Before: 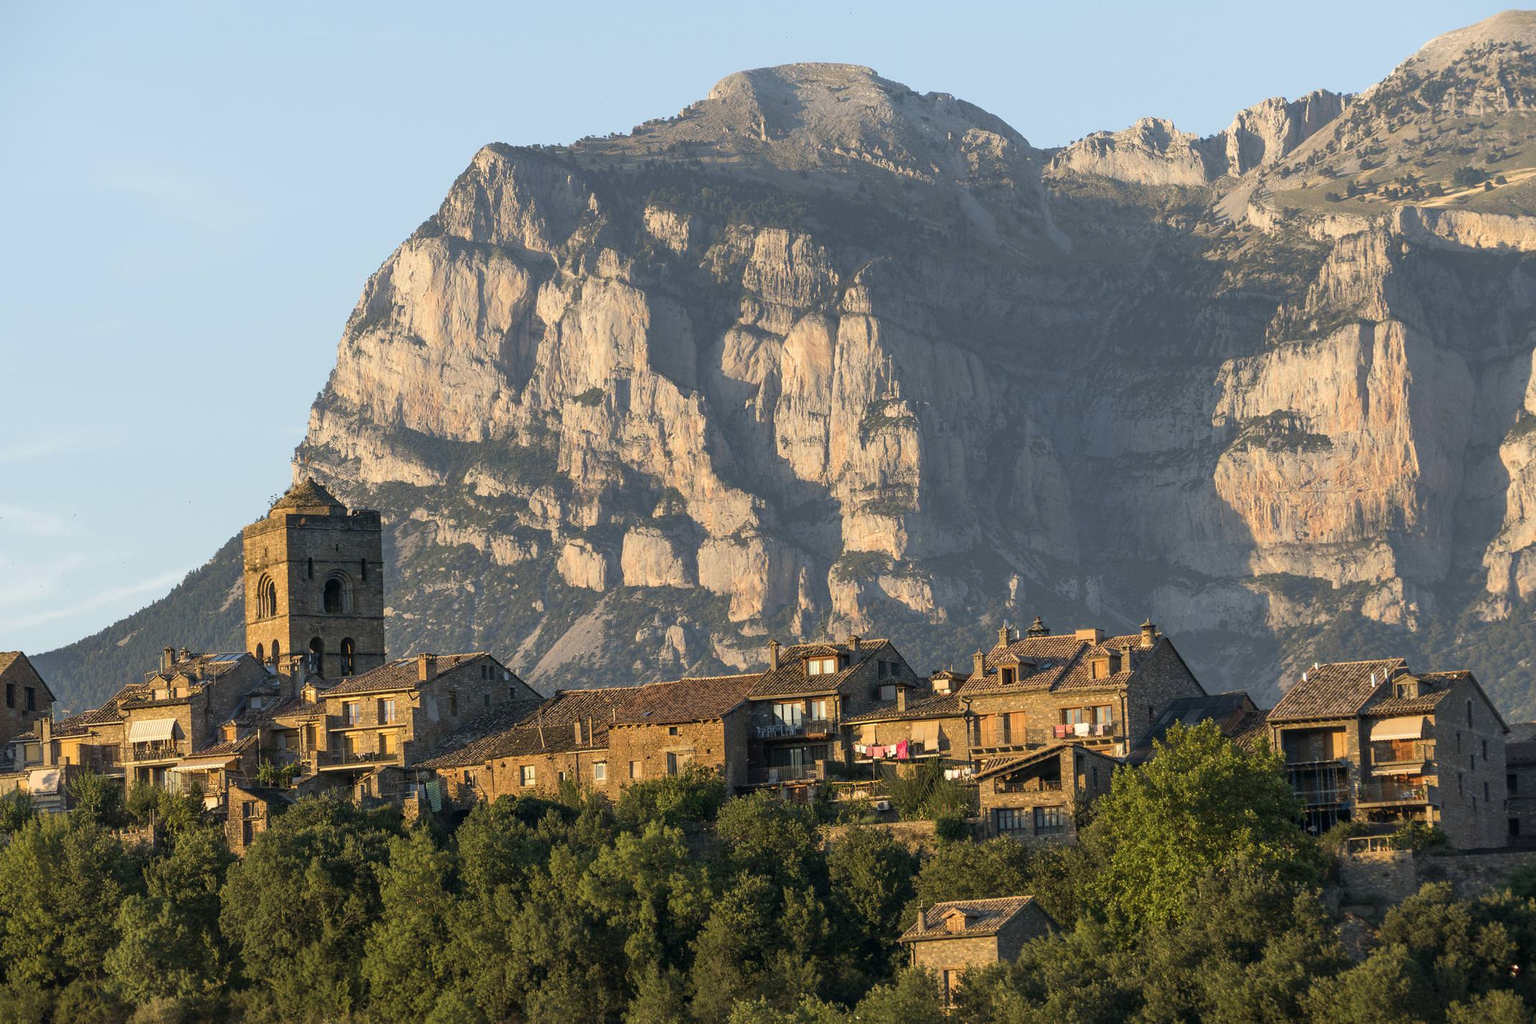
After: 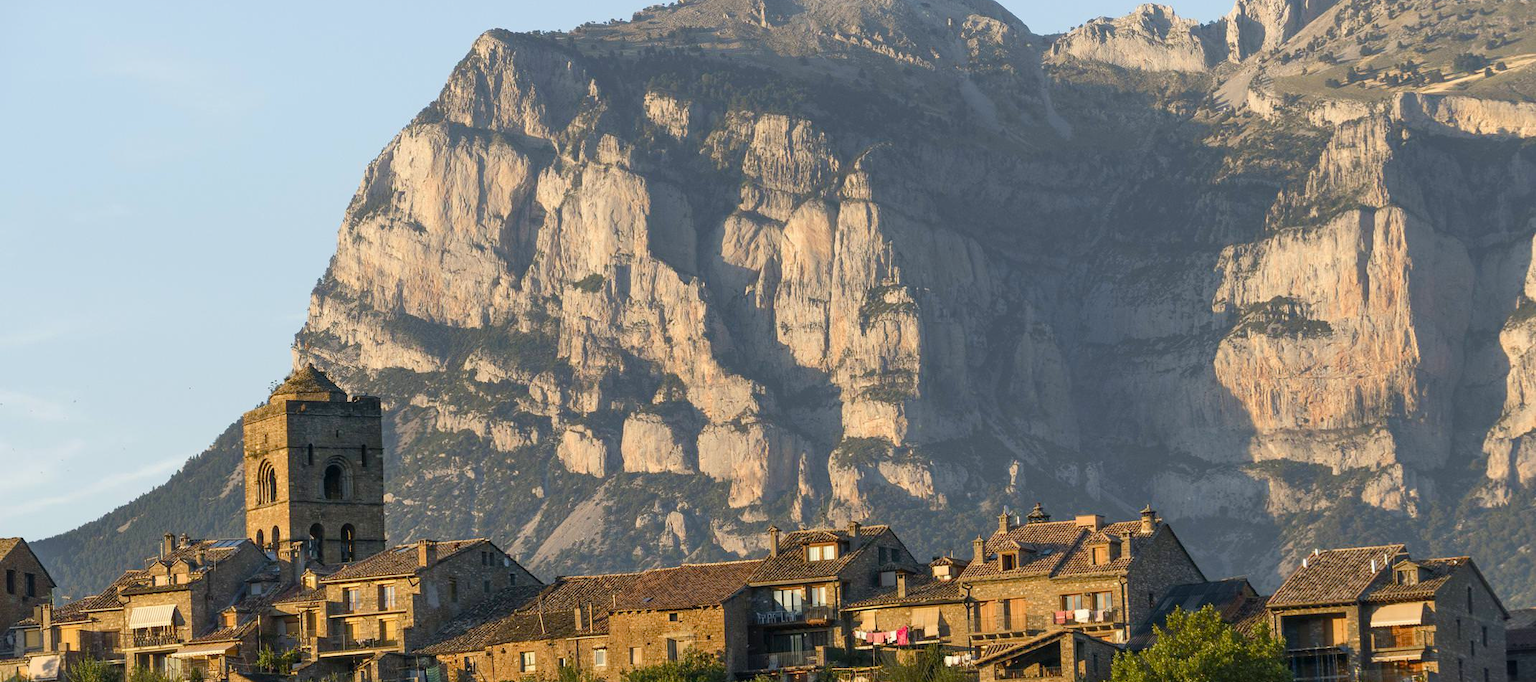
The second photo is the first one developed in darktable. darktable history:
color balance rgb: power › hue 323.71°, perceptual saturation grading › global saturation 15.519%, perceptual saturation grading › highlights -19.583%, perceptual saturation grading › shadows 19.293%
crop: top 11.165%, bottom 22.116%
